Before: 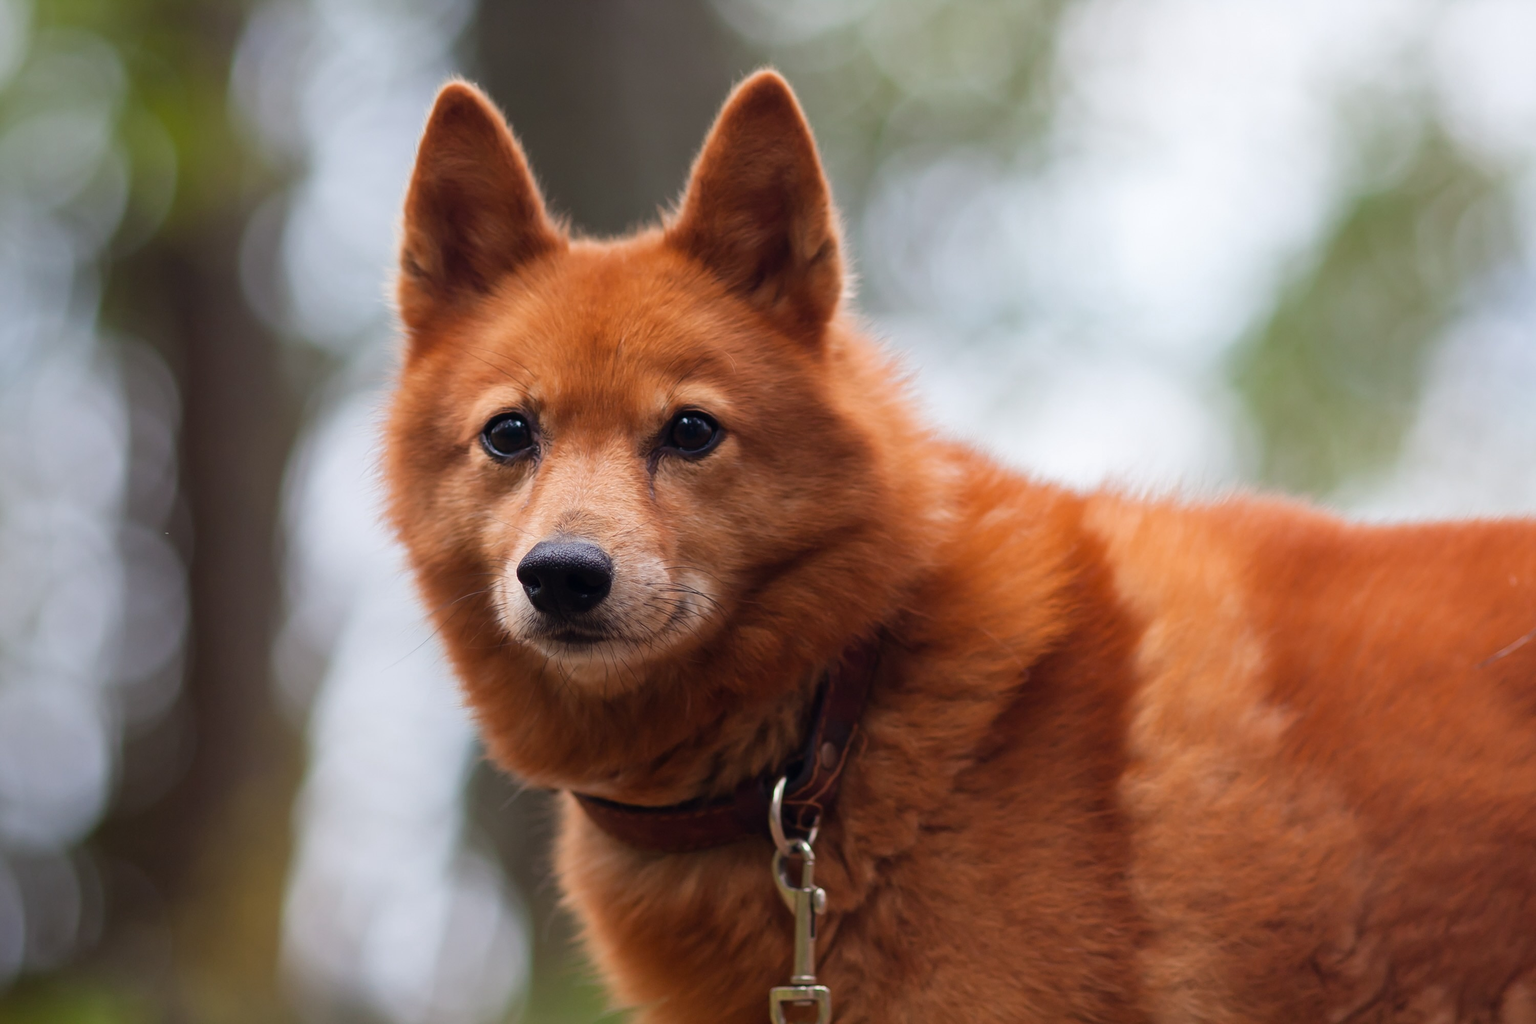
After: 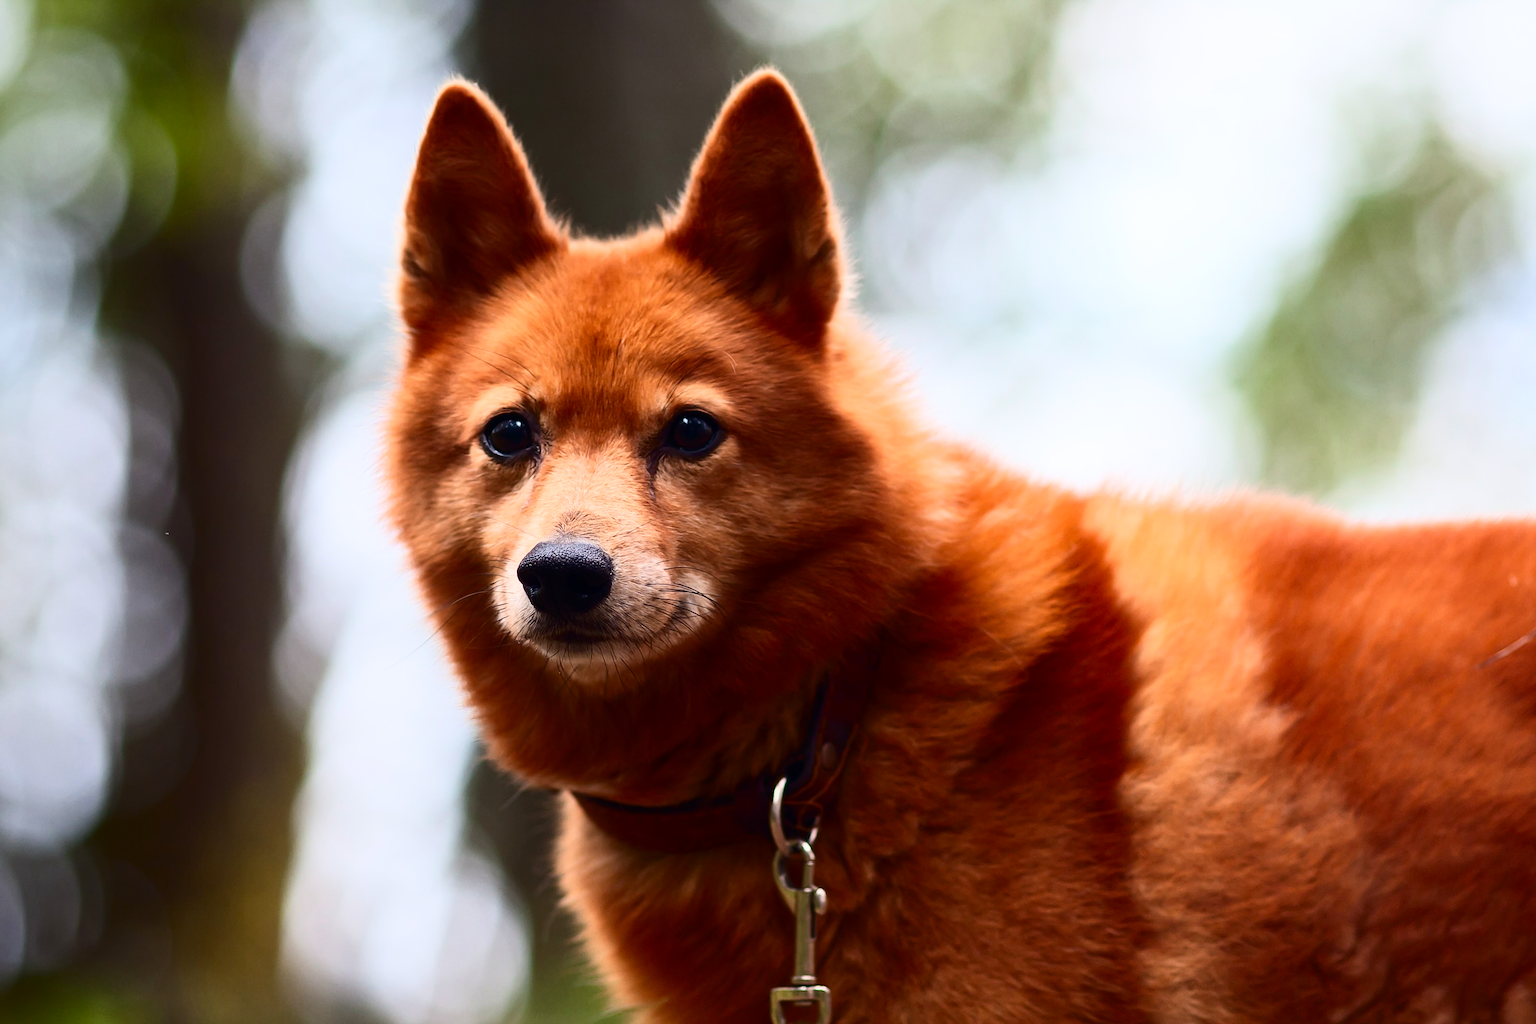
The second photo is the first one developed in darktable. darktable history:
sharpen: radius 1
contrast brightness saturation: contrast 0.4, brightness 0.05, saturation 0.25
